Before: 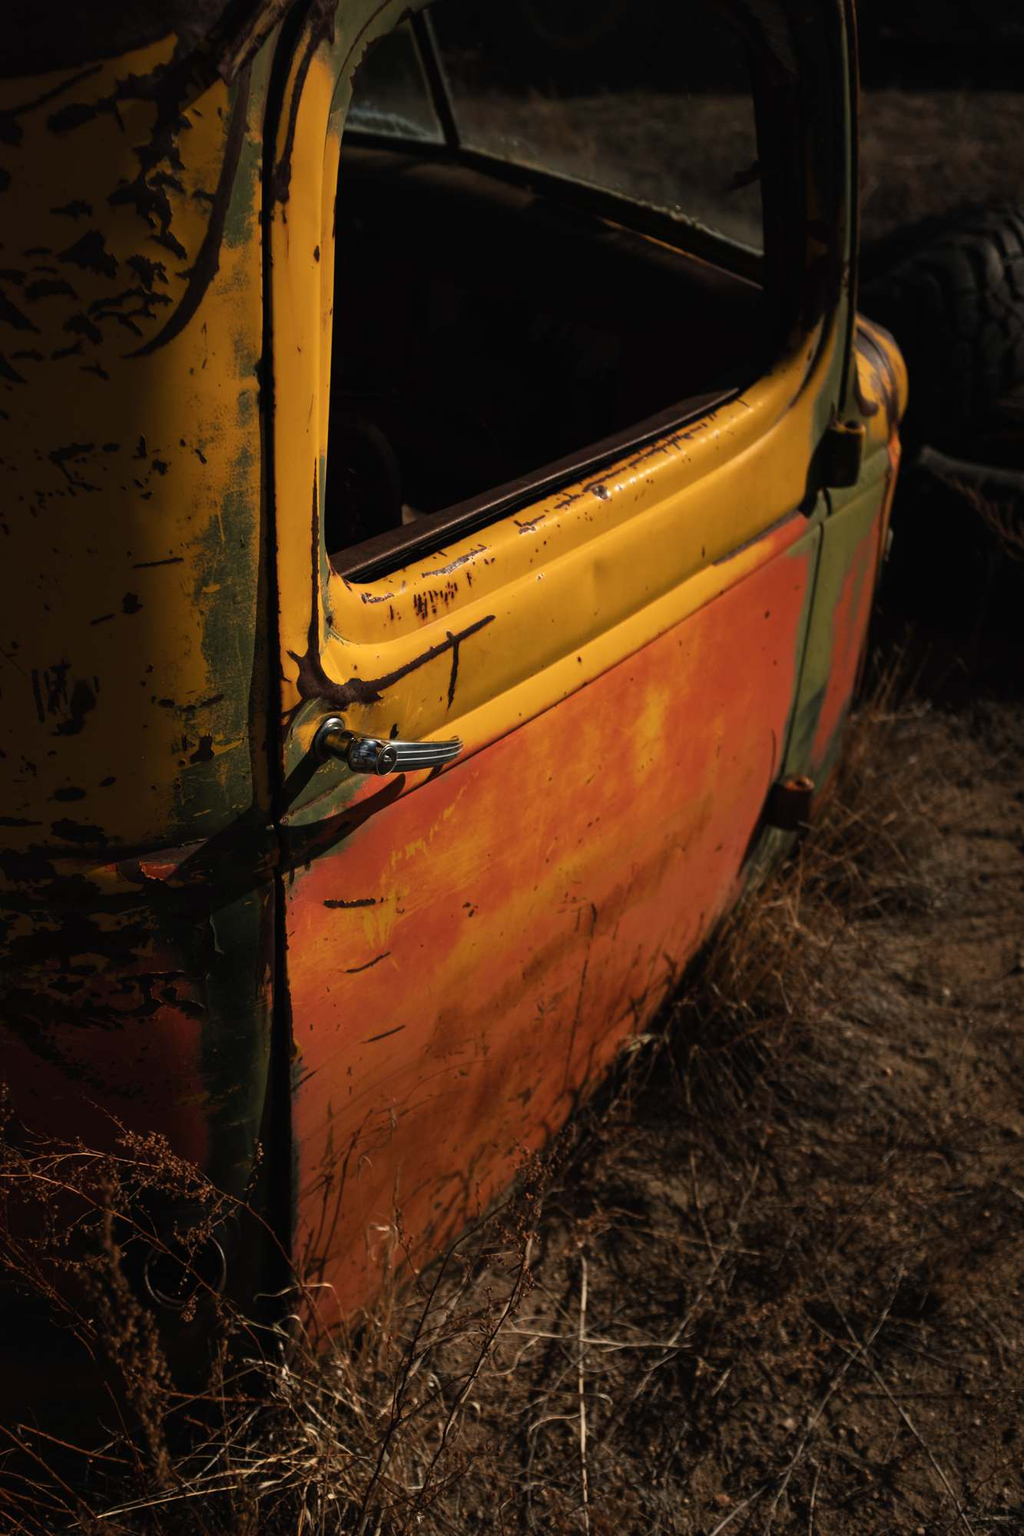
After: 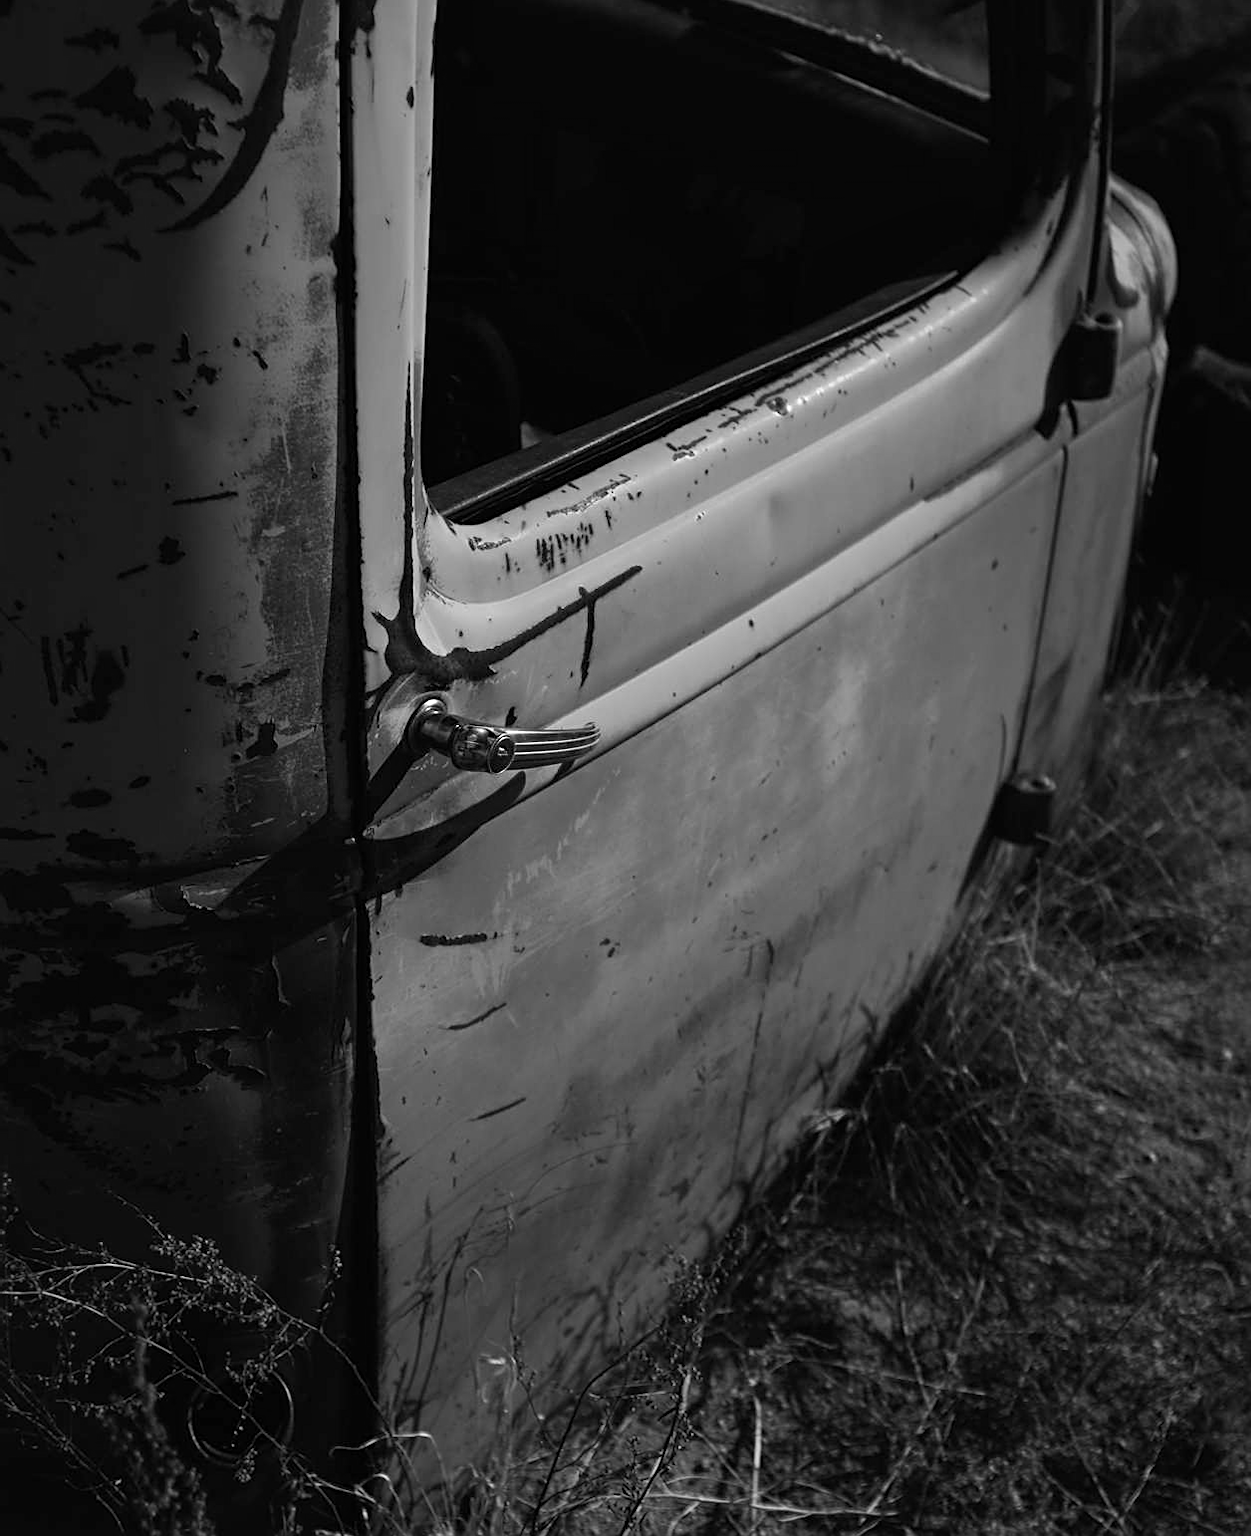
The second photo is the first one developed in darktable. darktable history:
sharpen: on, module defaults
crop and rotate: angle 0.03°, top 11.643%, right 5.651%, bottom 11.189%
shadows and highlights: shadows 20.91, highlights -82.73, soften with gaussian
monochrome: on, module defaults
